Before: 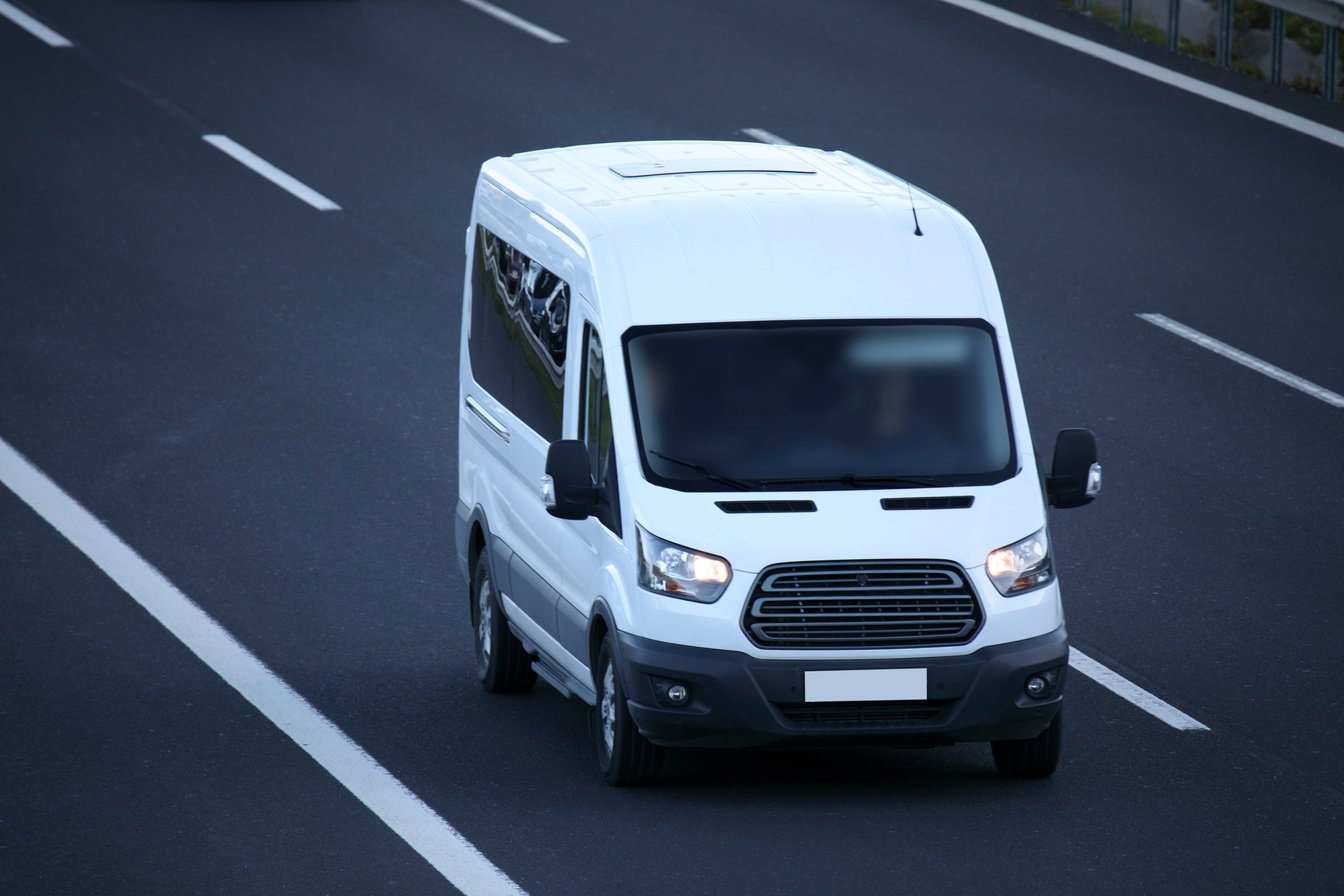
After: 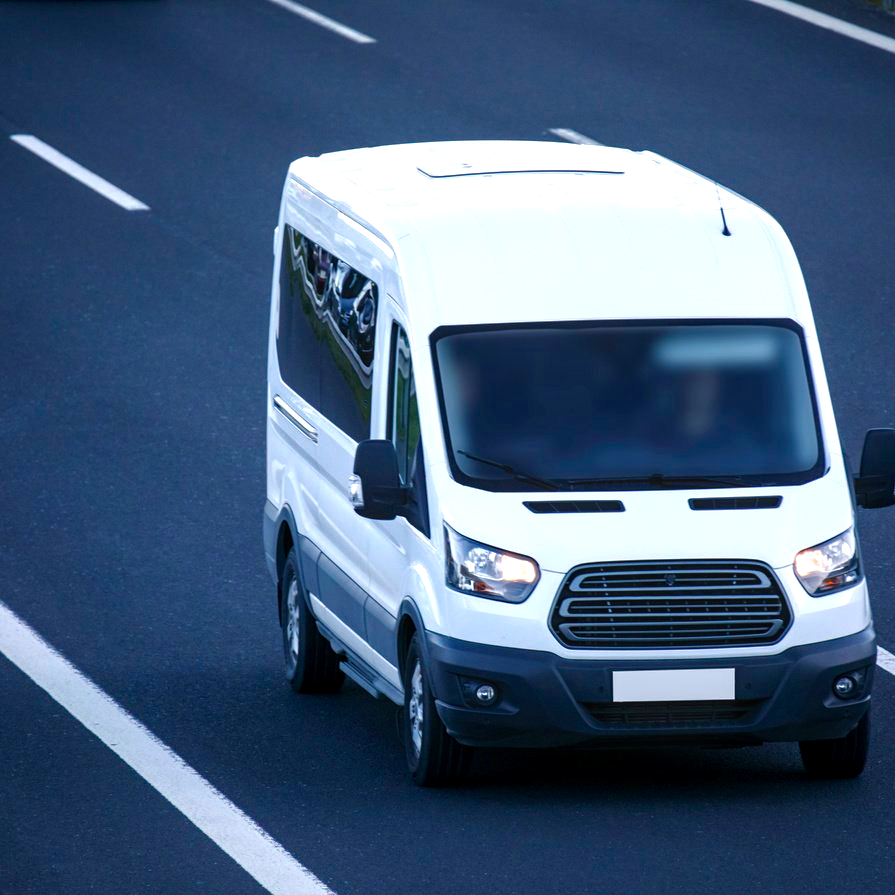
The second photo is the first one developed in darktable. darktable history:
crop and rotate: left 14.292%, right 19.041%
local contrast: detail 130%
color balance rgb: shadows lift › chroma 4.21%, shadows lift › hue 252.22°, highlights gain › chroma 1.36%, highlights gain › hue 50.24°, perceptual saturation grading › mid-tones 6.33%, perceptual saturation grading › shadows 72.44%, perceptual brilliance grading › highlights 11.59%, contrast 5.05%
